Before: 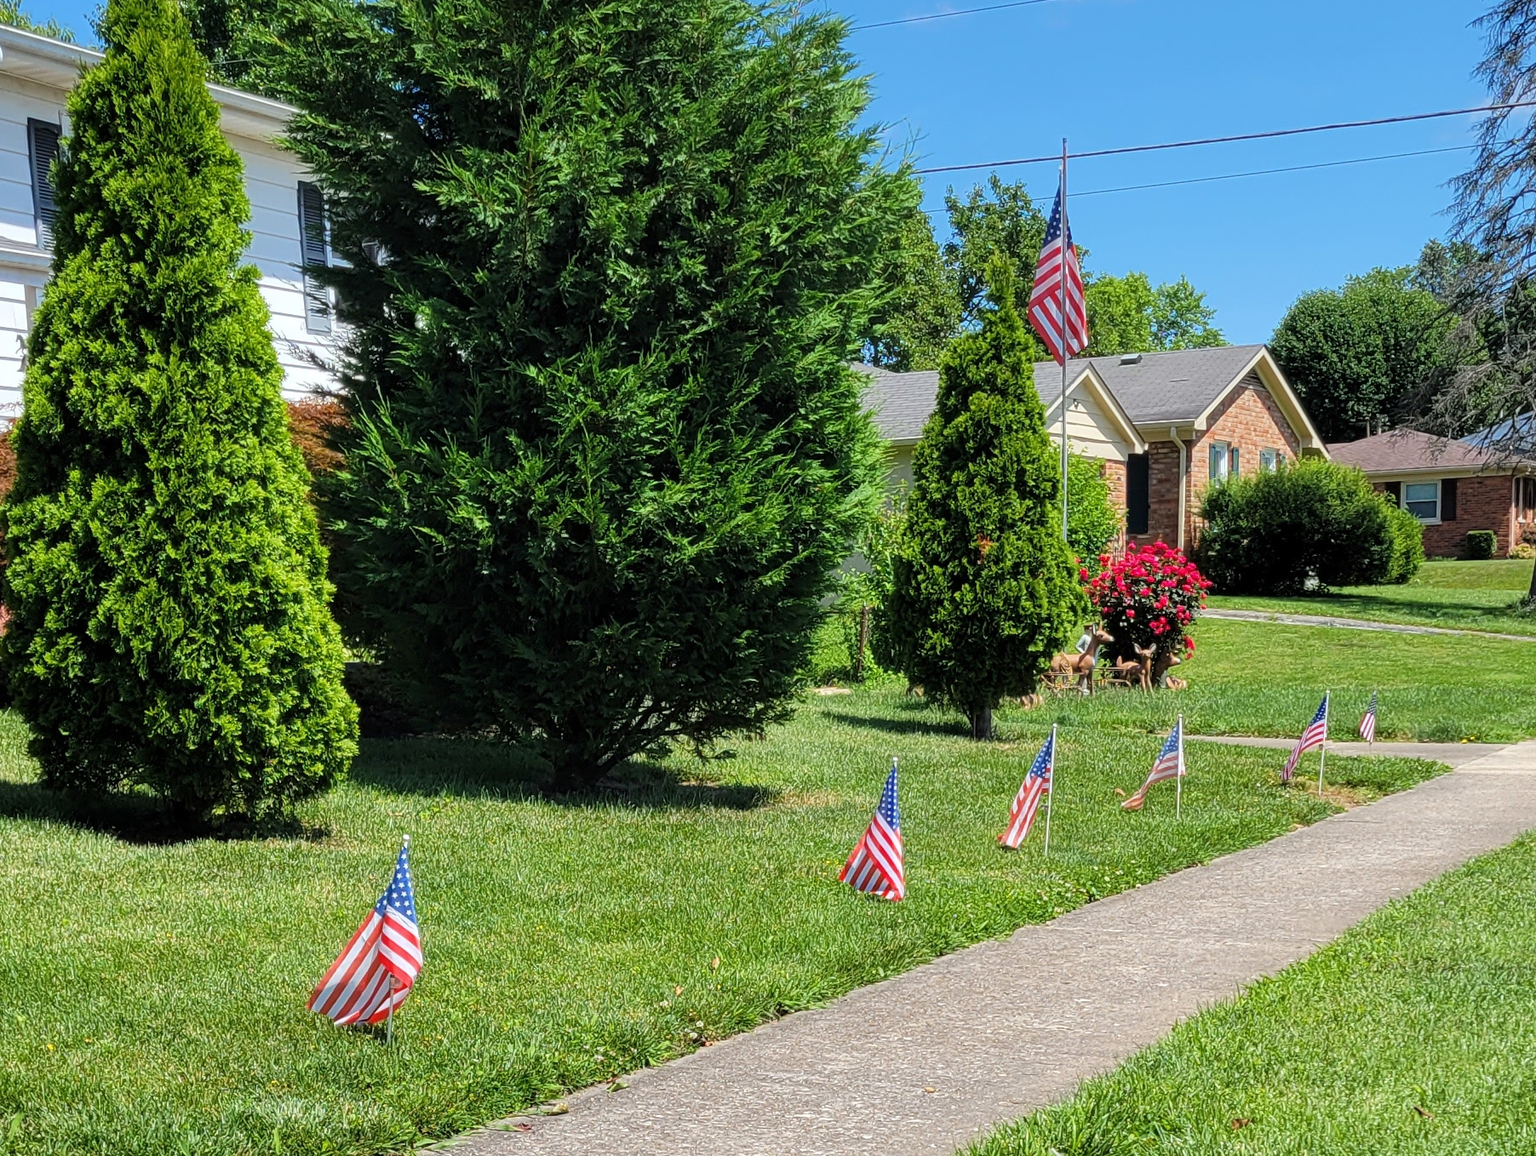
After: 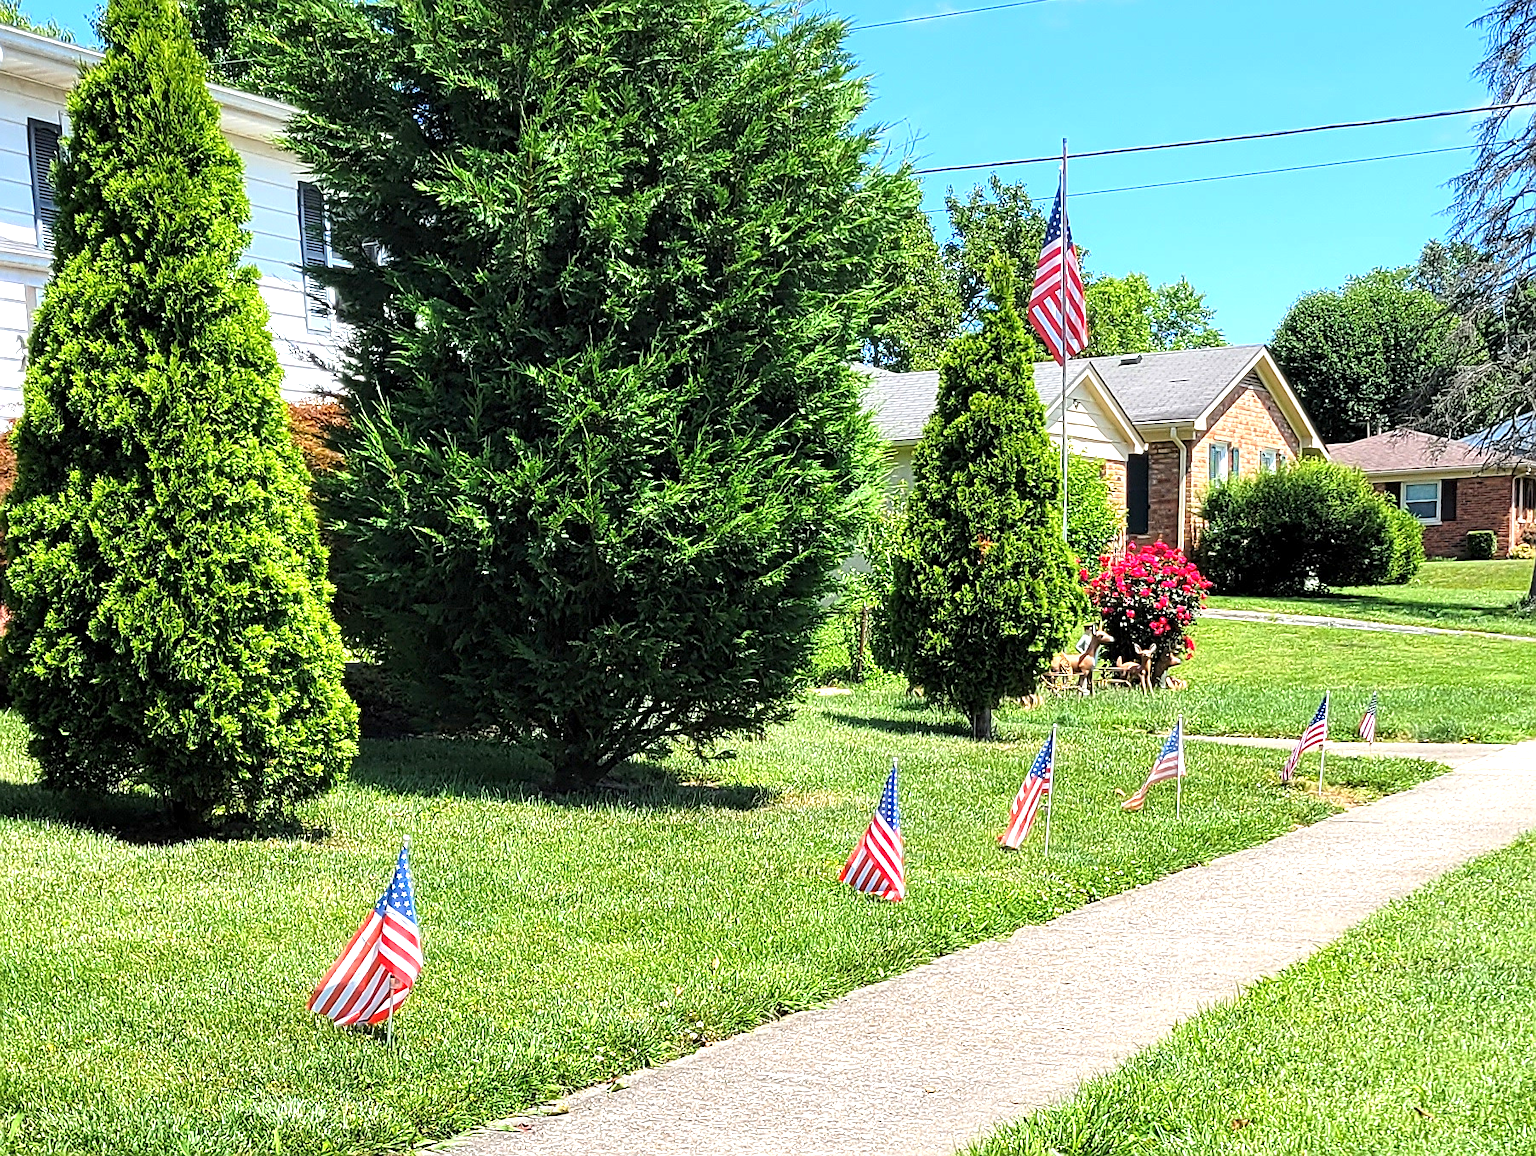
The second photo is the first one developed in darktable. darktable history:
exposure: black level correction 0, exposure 0.934 EV, compensate exposure bias true, compensate highlight preservation false
sharpen: on, module defaults
